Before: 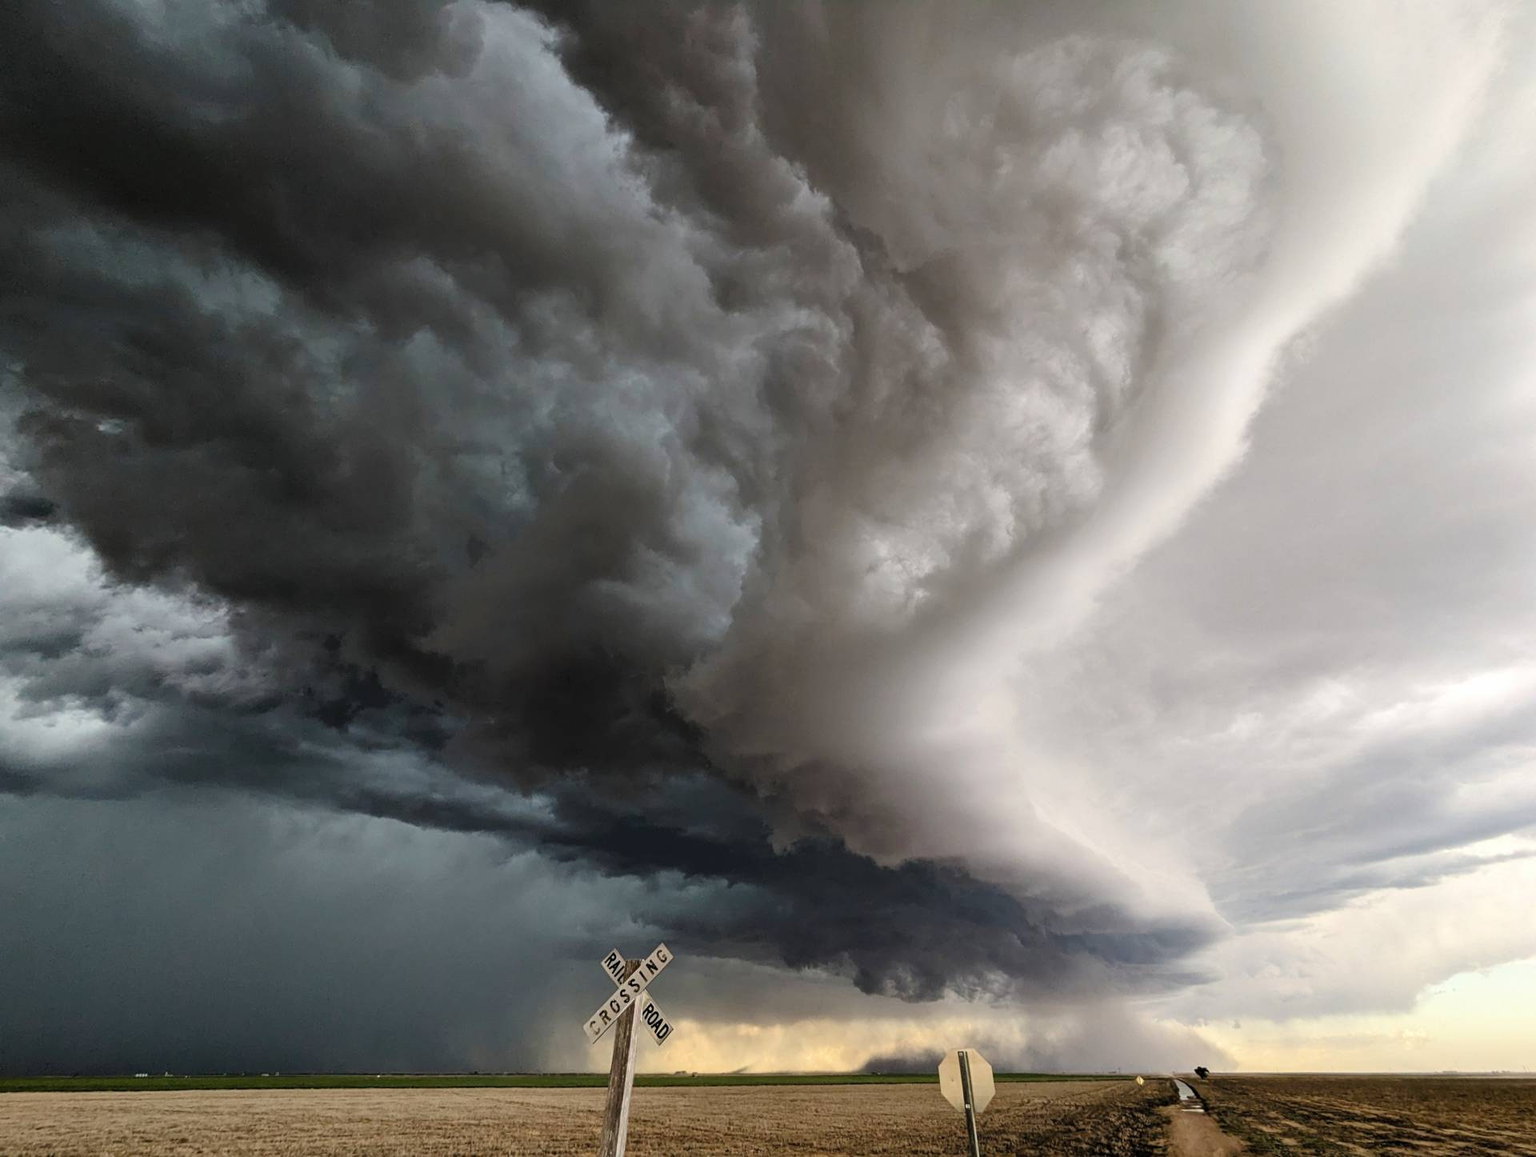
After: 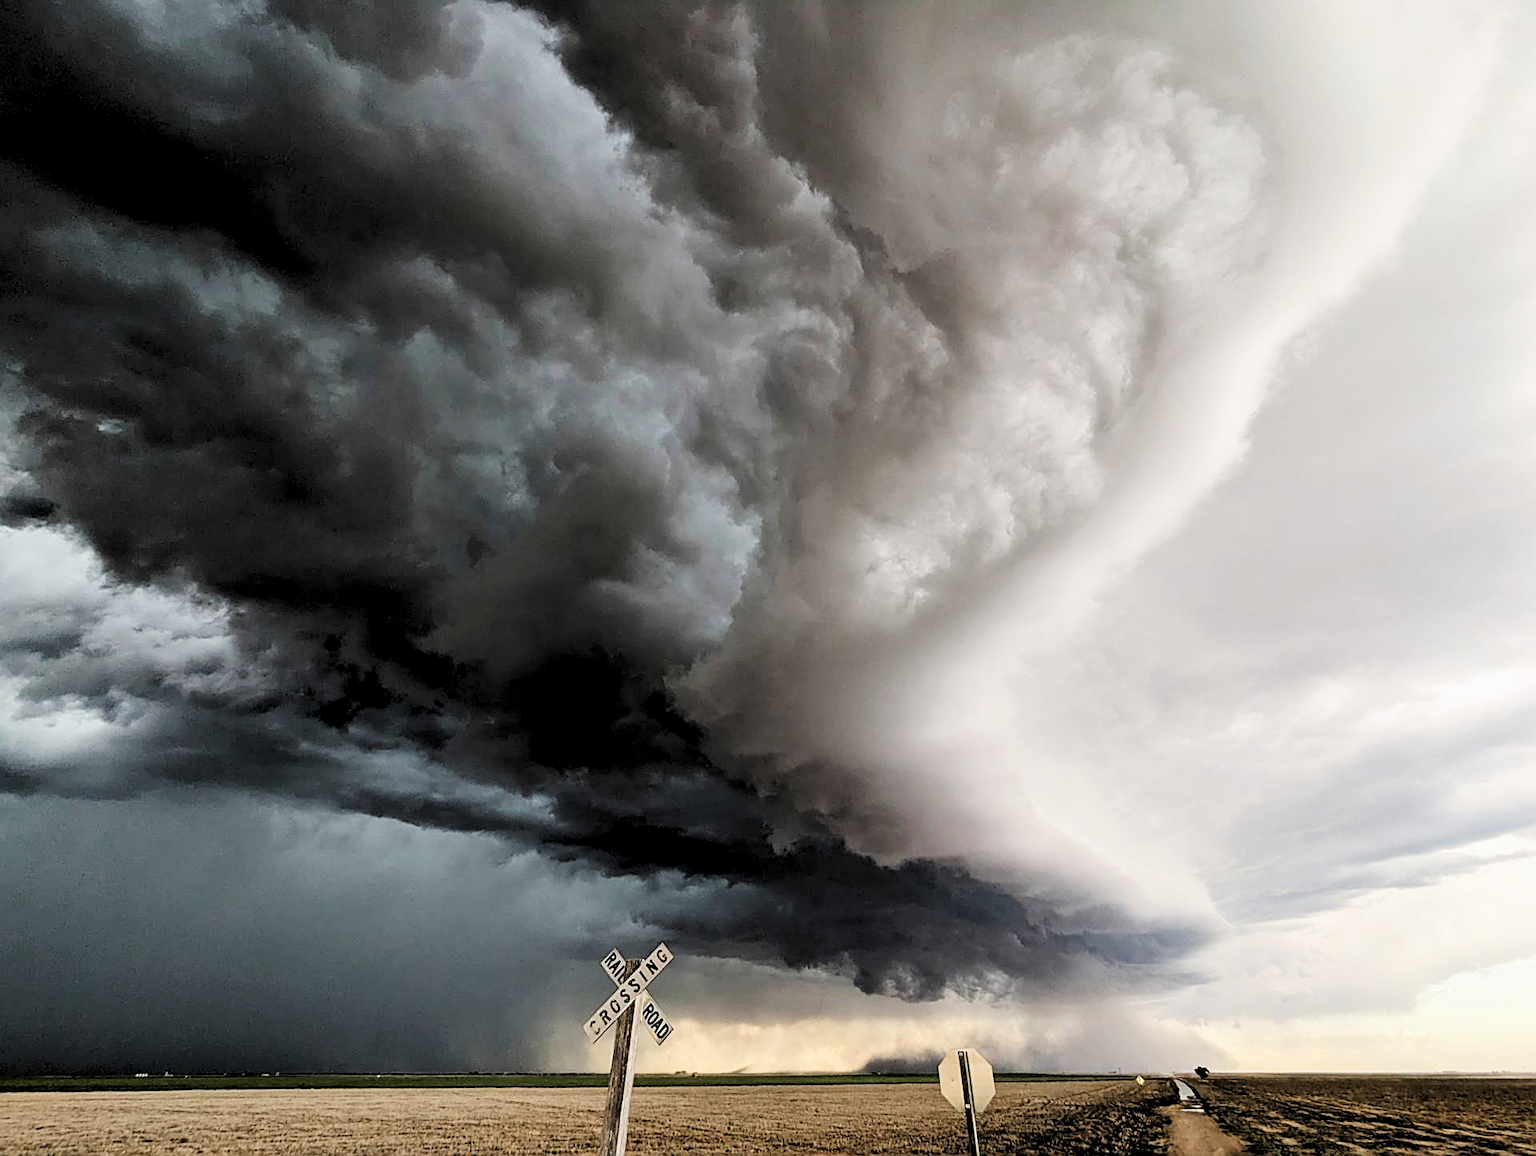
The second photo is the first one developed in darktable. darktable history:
sharpen: amount 0.5
levels: levels [0.062, 0.494, 0.925]
filmic rgb: black relative exposure -7.65 EV, white relative exposure 4.56 EV, hardness 3.61, contrast 1.105, color science v4 (2020)
exposure: exposure 0.43 EV, compensate exposure bias true, compensate highlight preservation false
